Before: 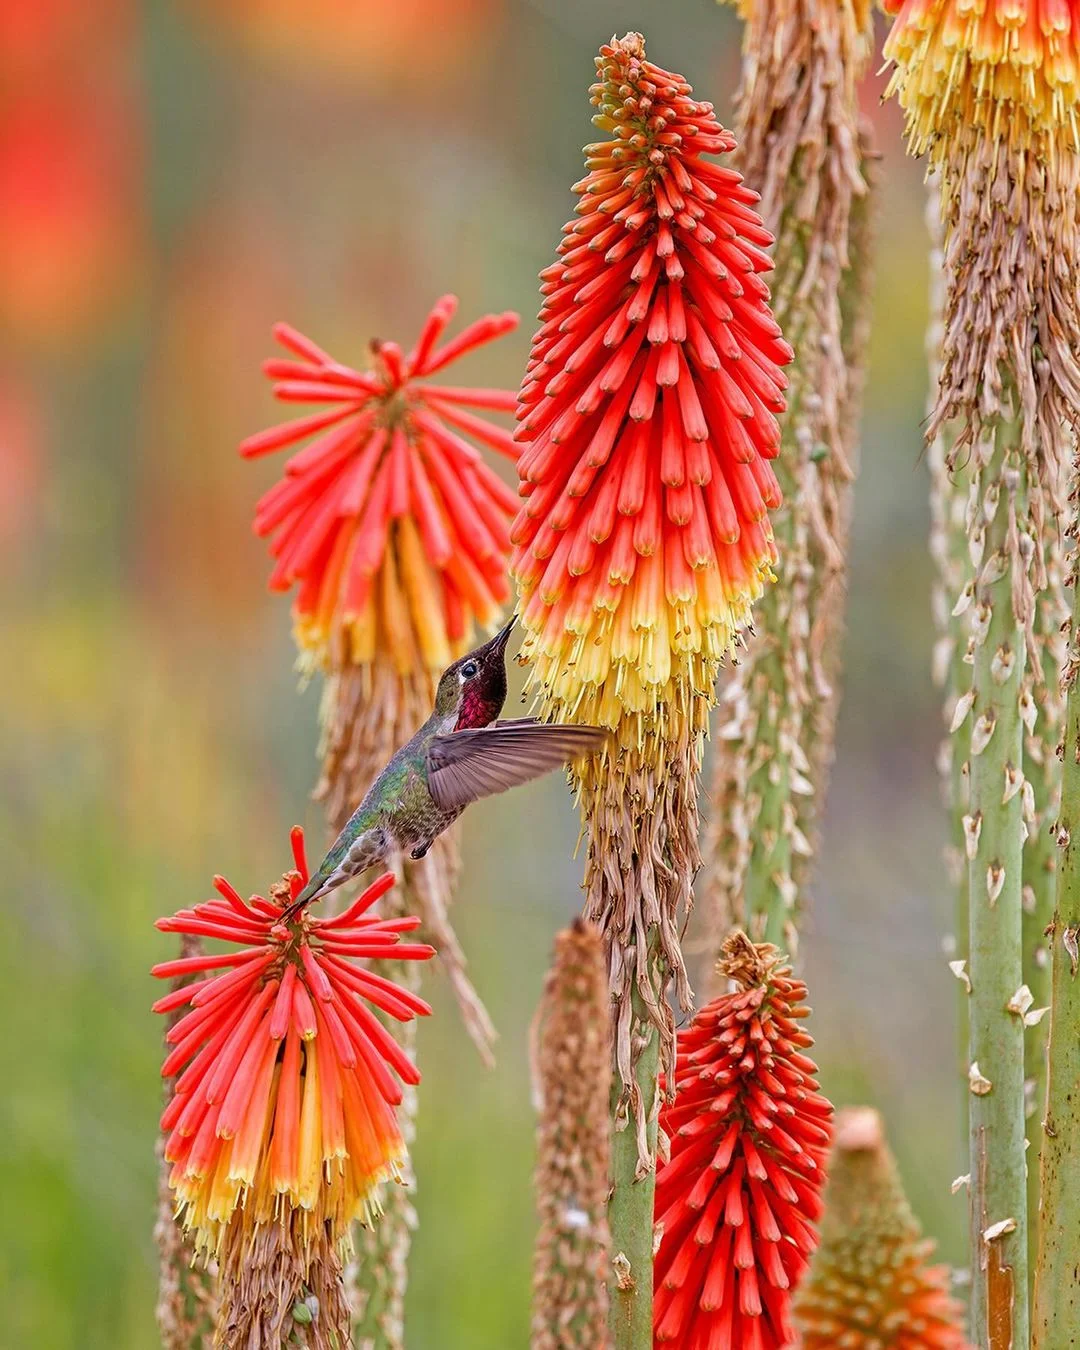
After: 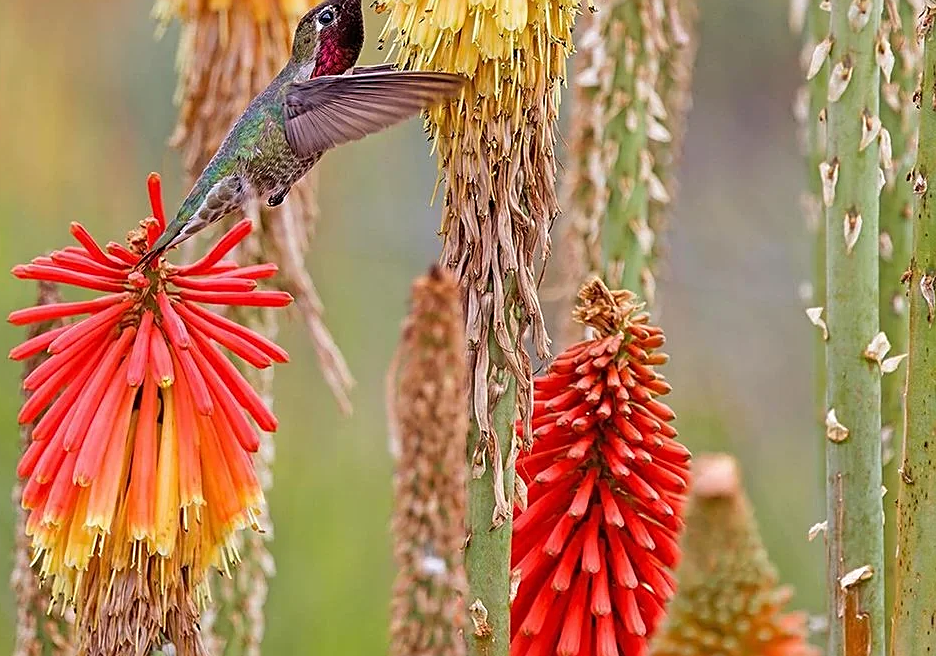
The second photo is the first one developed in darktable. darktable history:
sharpen: on, module defaults
crop and rotate: left 13.316%, top 48.435%, bottom 2.961%
